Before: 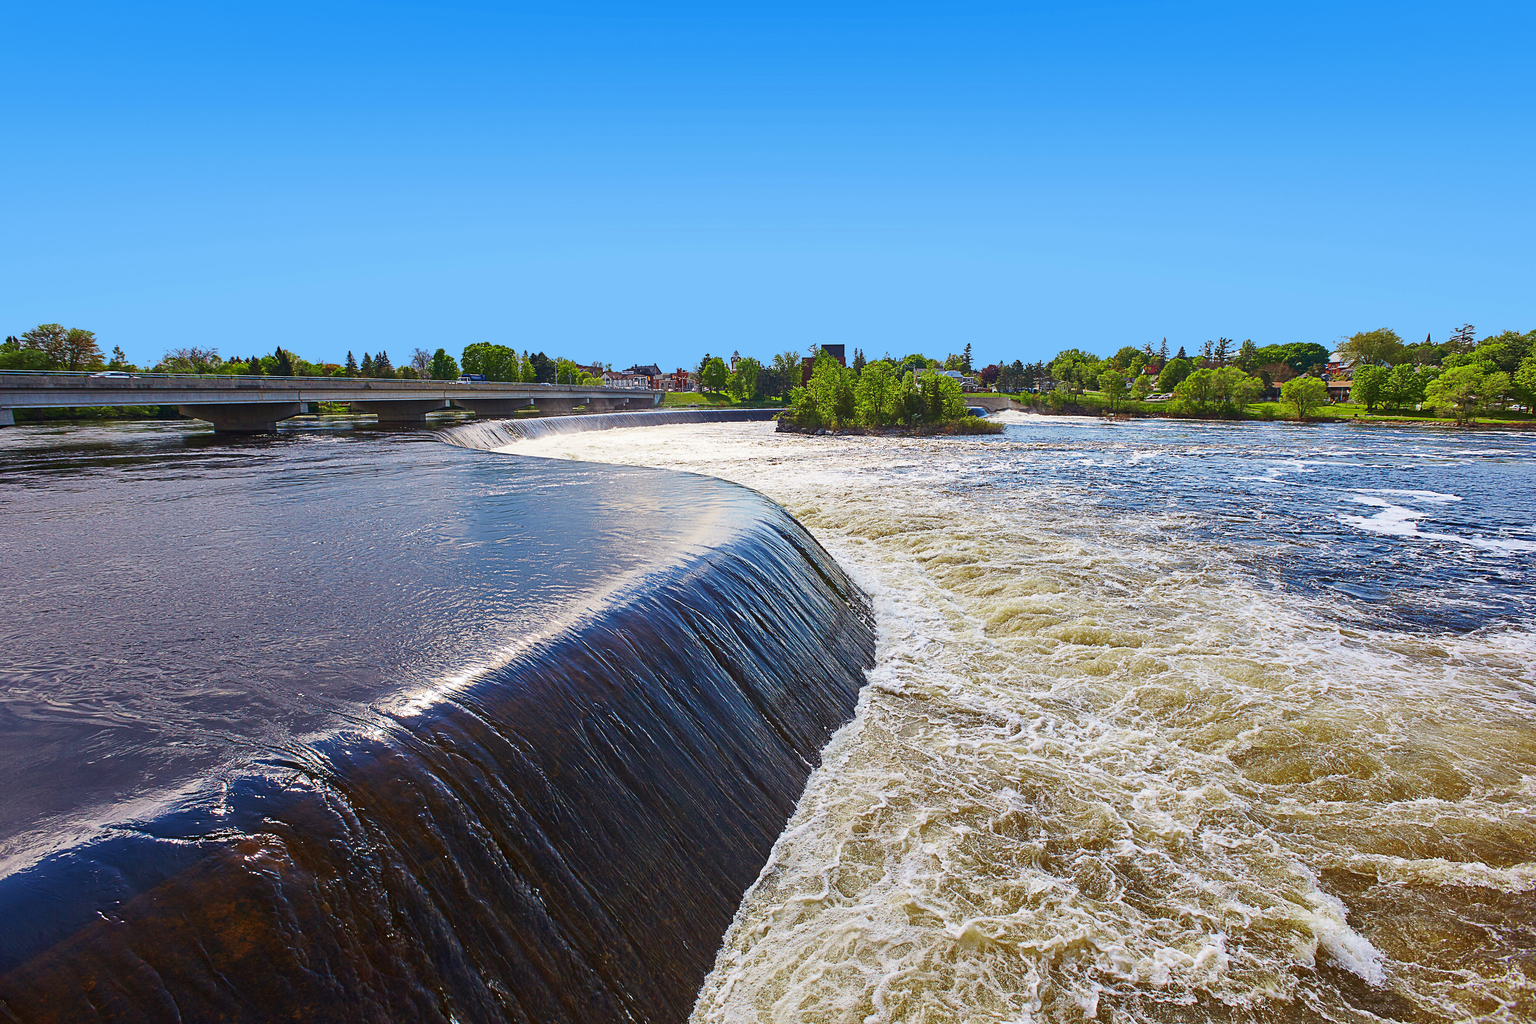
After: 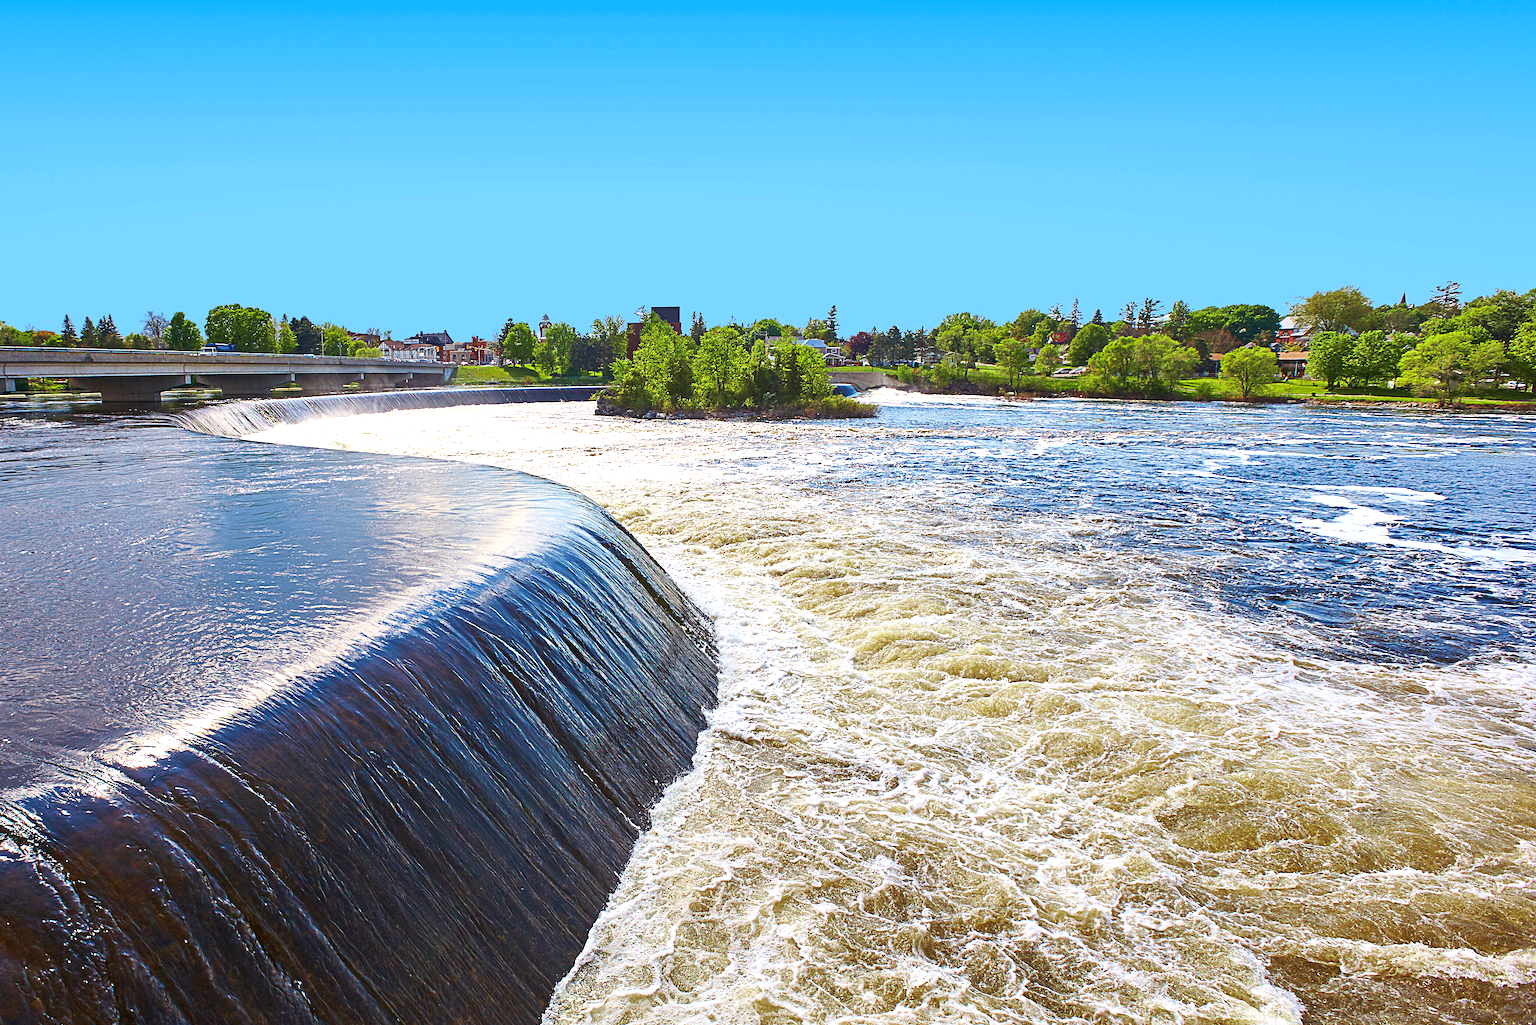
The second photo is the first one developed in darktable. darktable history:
exposure: black level correction 0.001, exposure 0.499 EV, compensate highlight preservation false
color zones: curves: ch0 [(0, 0.5) (0.143, 0.5) (0.286, 0.5) (0.429, 0.5) (0.571, 0.5) (0.714, 0.476) (0.857, 0.5) (1, 0.5)]; ch2 [(0, 0.5) (0.143, 0.5) (0.286, 0.5) (0.429, 0.5) (0.571, 0.5) (0.714, 0.487) (0.857, 0.5) (1, 0.5)], mix 28.29%
crop: left 19.28%, top 9.5%, right 0.001%, bottom 9.683%
